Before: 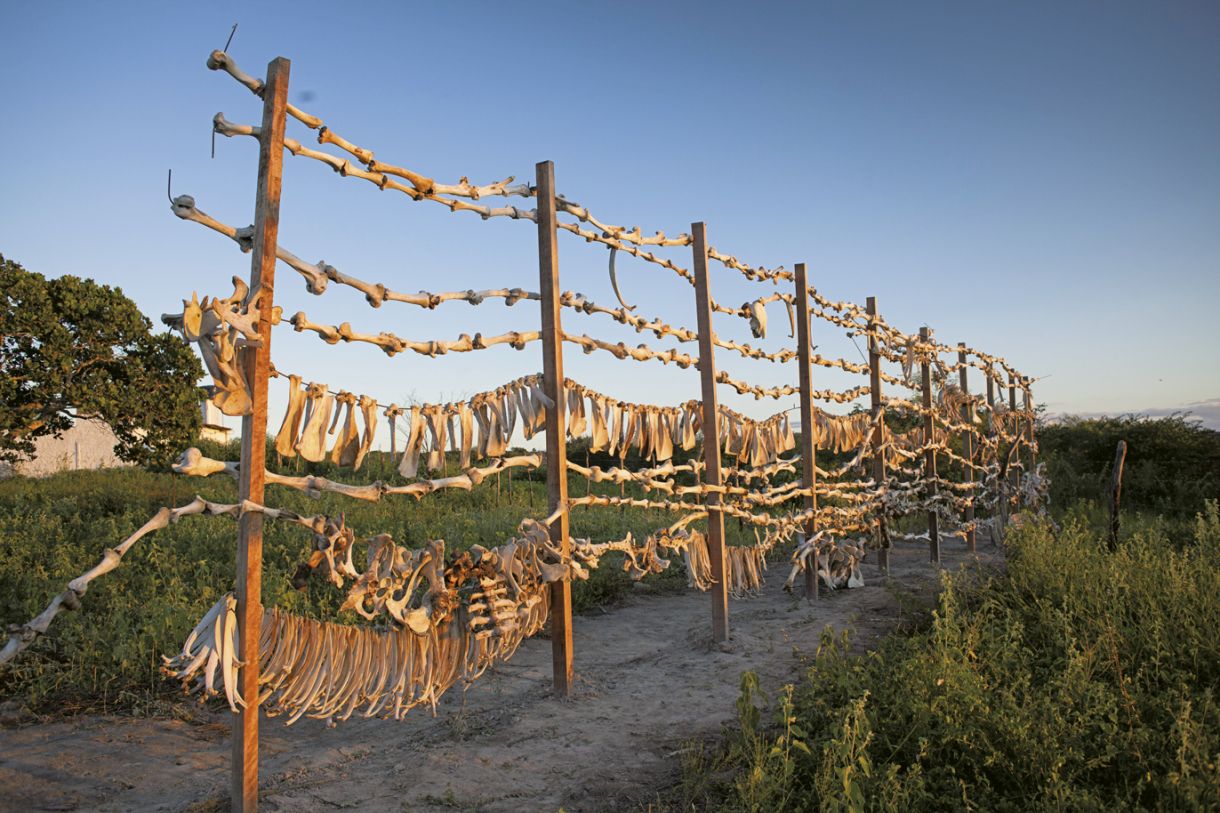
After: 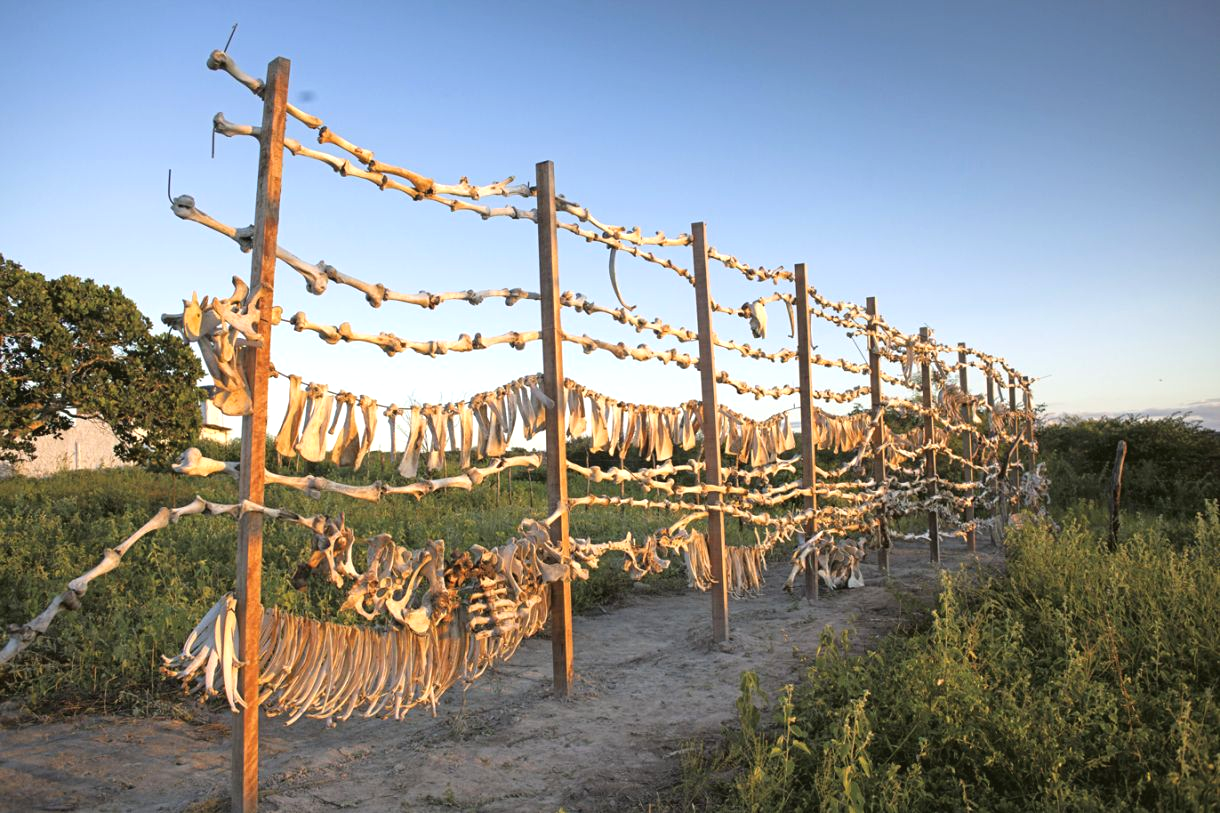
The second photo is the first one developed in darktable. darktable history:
exposure: black level correction -0.002, exposure 0.533 EV, compensate exposure bias true, compensate highlight preservation false
